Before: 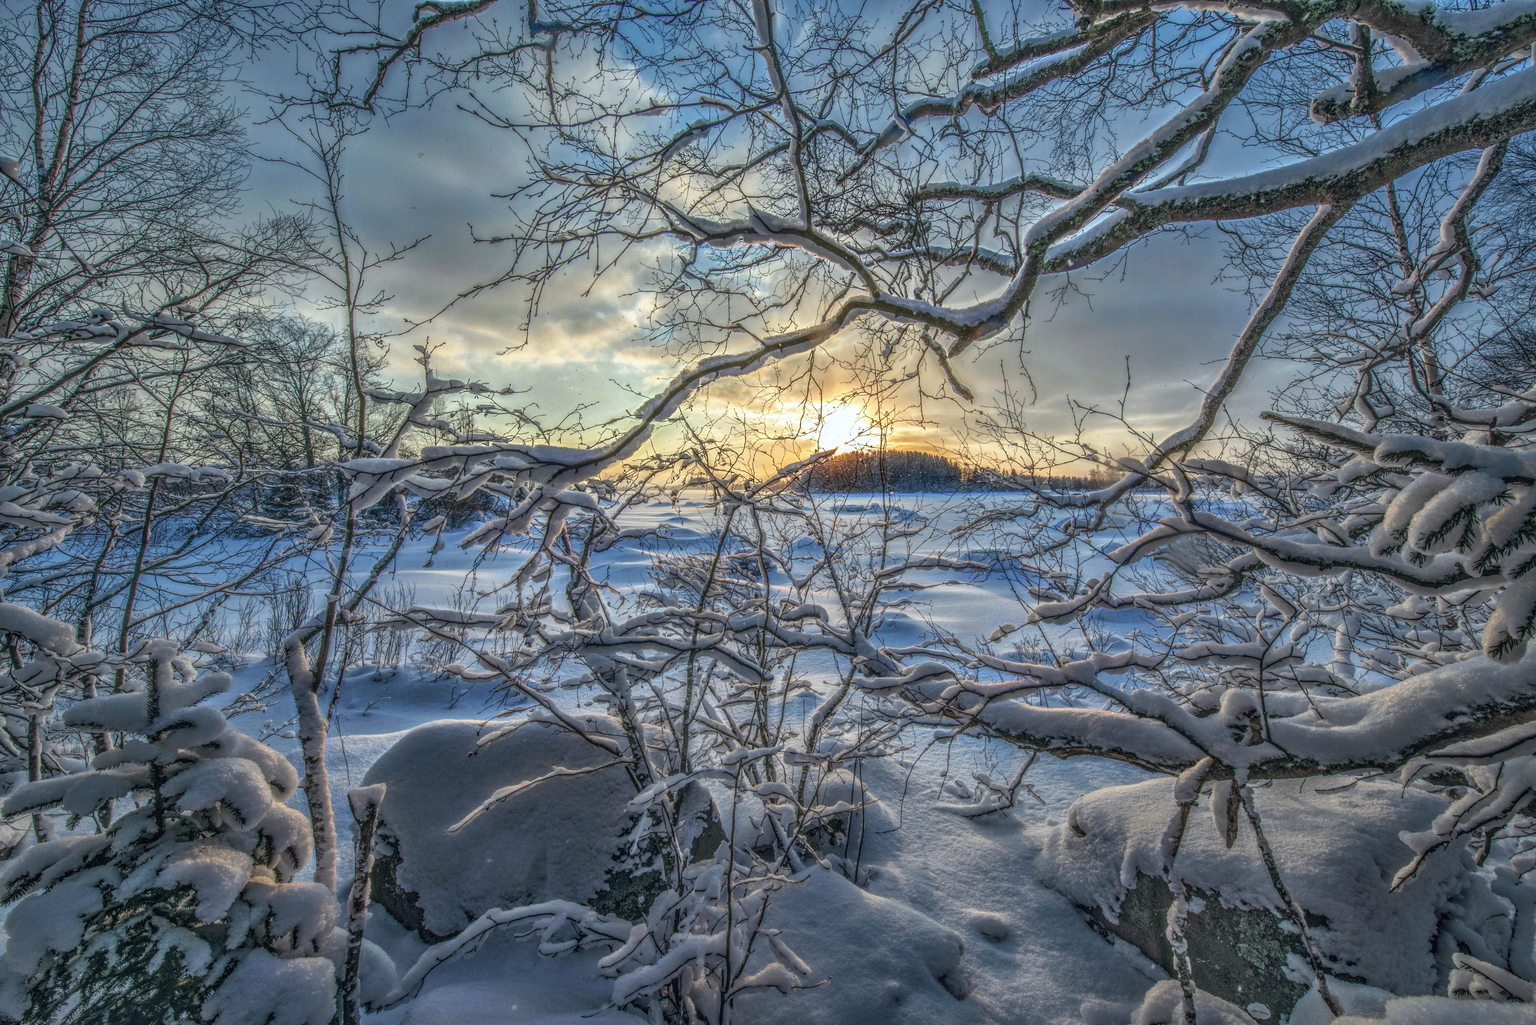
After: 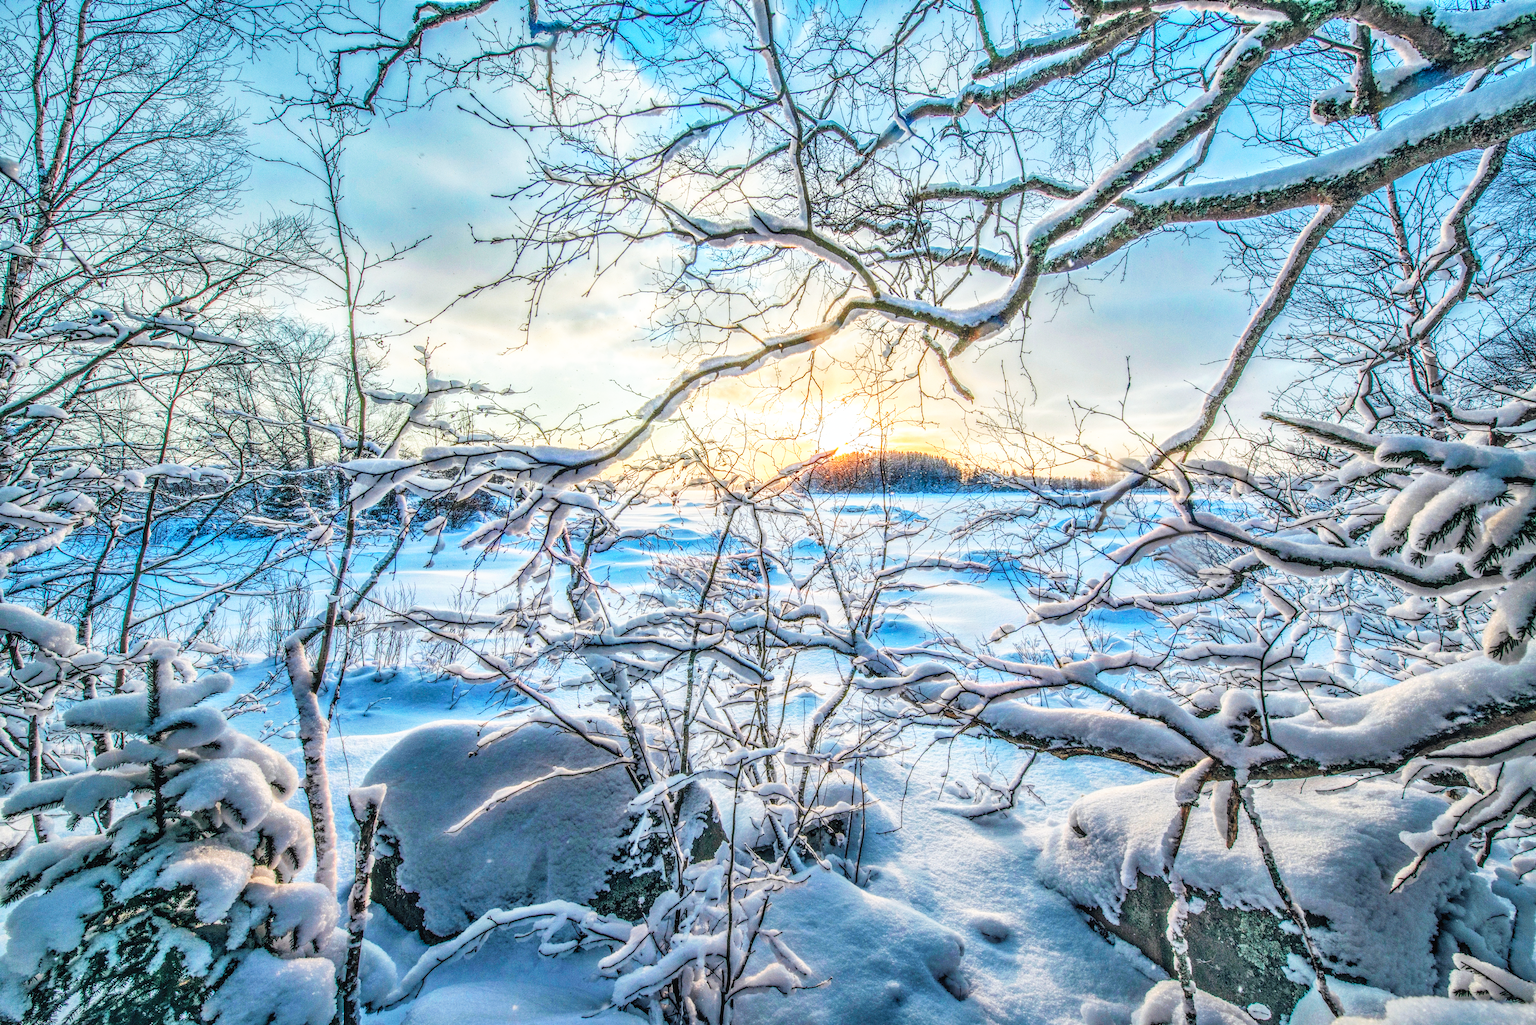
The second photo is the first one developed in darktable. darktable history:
contrast brightness saturation: brightness 0.141
base curve: curves: ch0 [(0, 0) (0.007, 0.004) (0.027, 0.03) (0.046, 0.07) (0.207, 0.54) (0.442, 0.872) (0.673, 0.972) (1, 1)], exposure shift 0.568, preserve colors none
